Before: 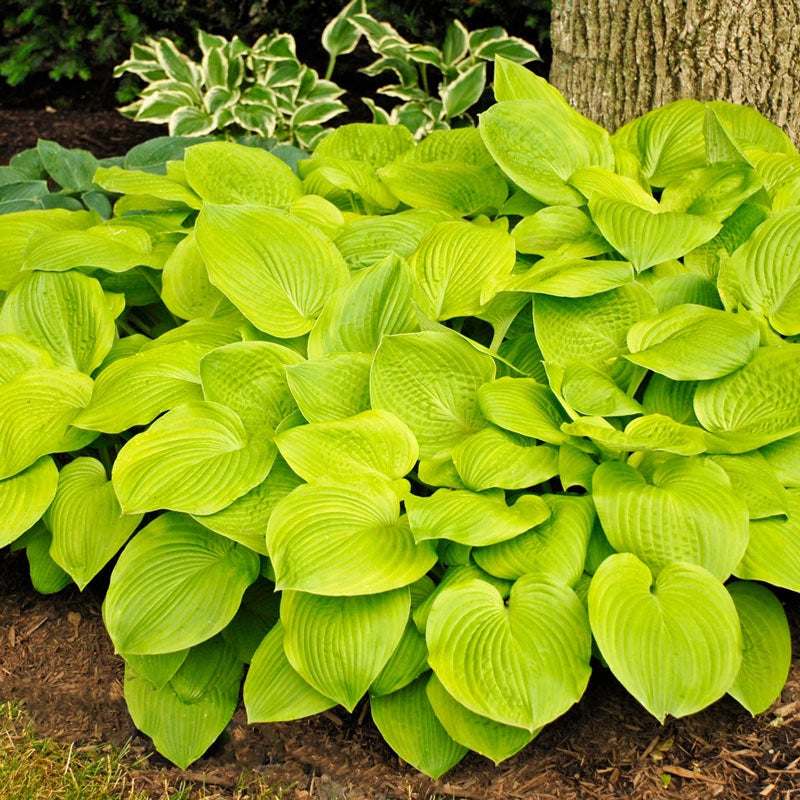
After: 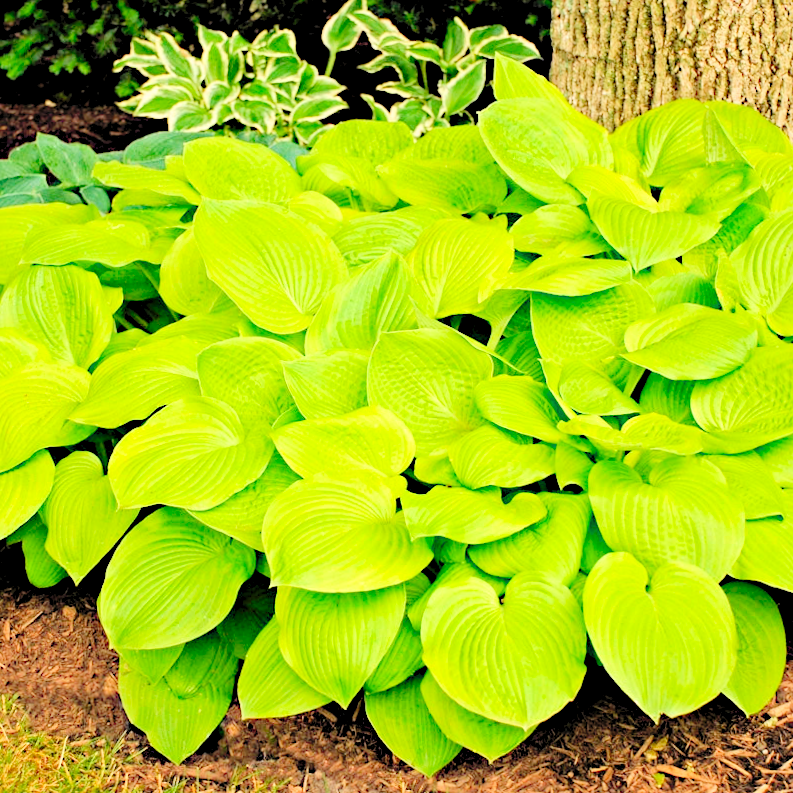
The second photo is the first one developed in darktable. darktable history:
haze removal: strength 0.29, distance 0.25, compatibility mode true, adaptive false
filmic rgb: black relative exposure -7.15 EV, white relative exposure 5.36 EV, hardness 3.02, color science v6 (2022)
crop and rotate: angle -0.5°
tone equalizer: on, module defaults
levels: levels [0.008, 0.318, 0.836]
